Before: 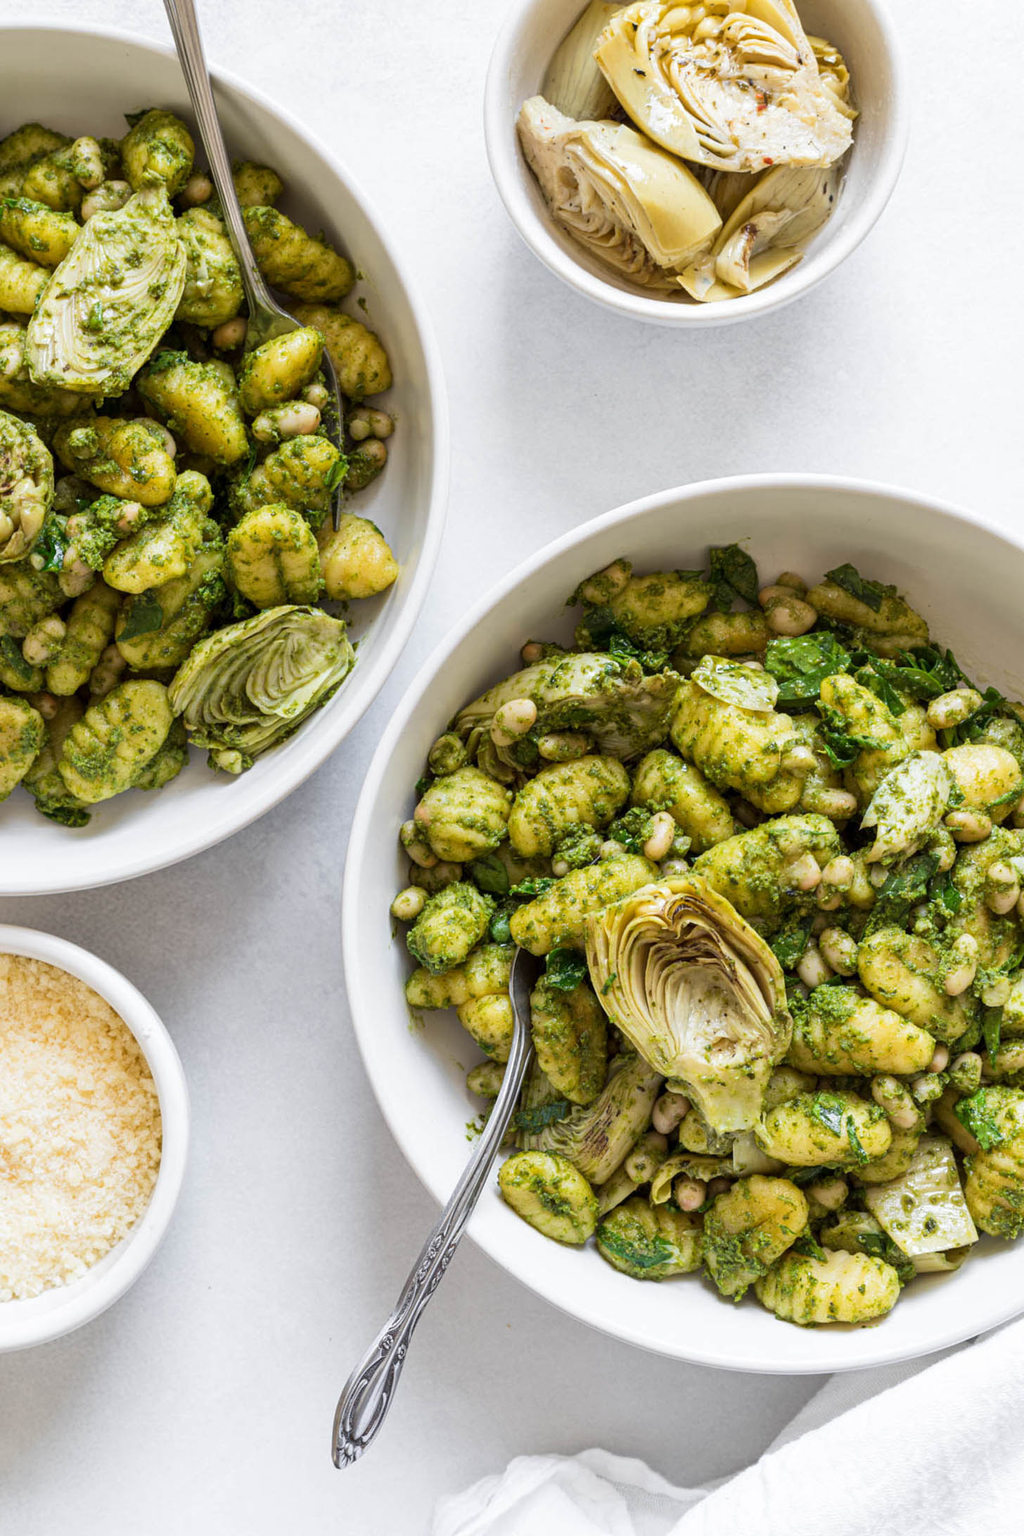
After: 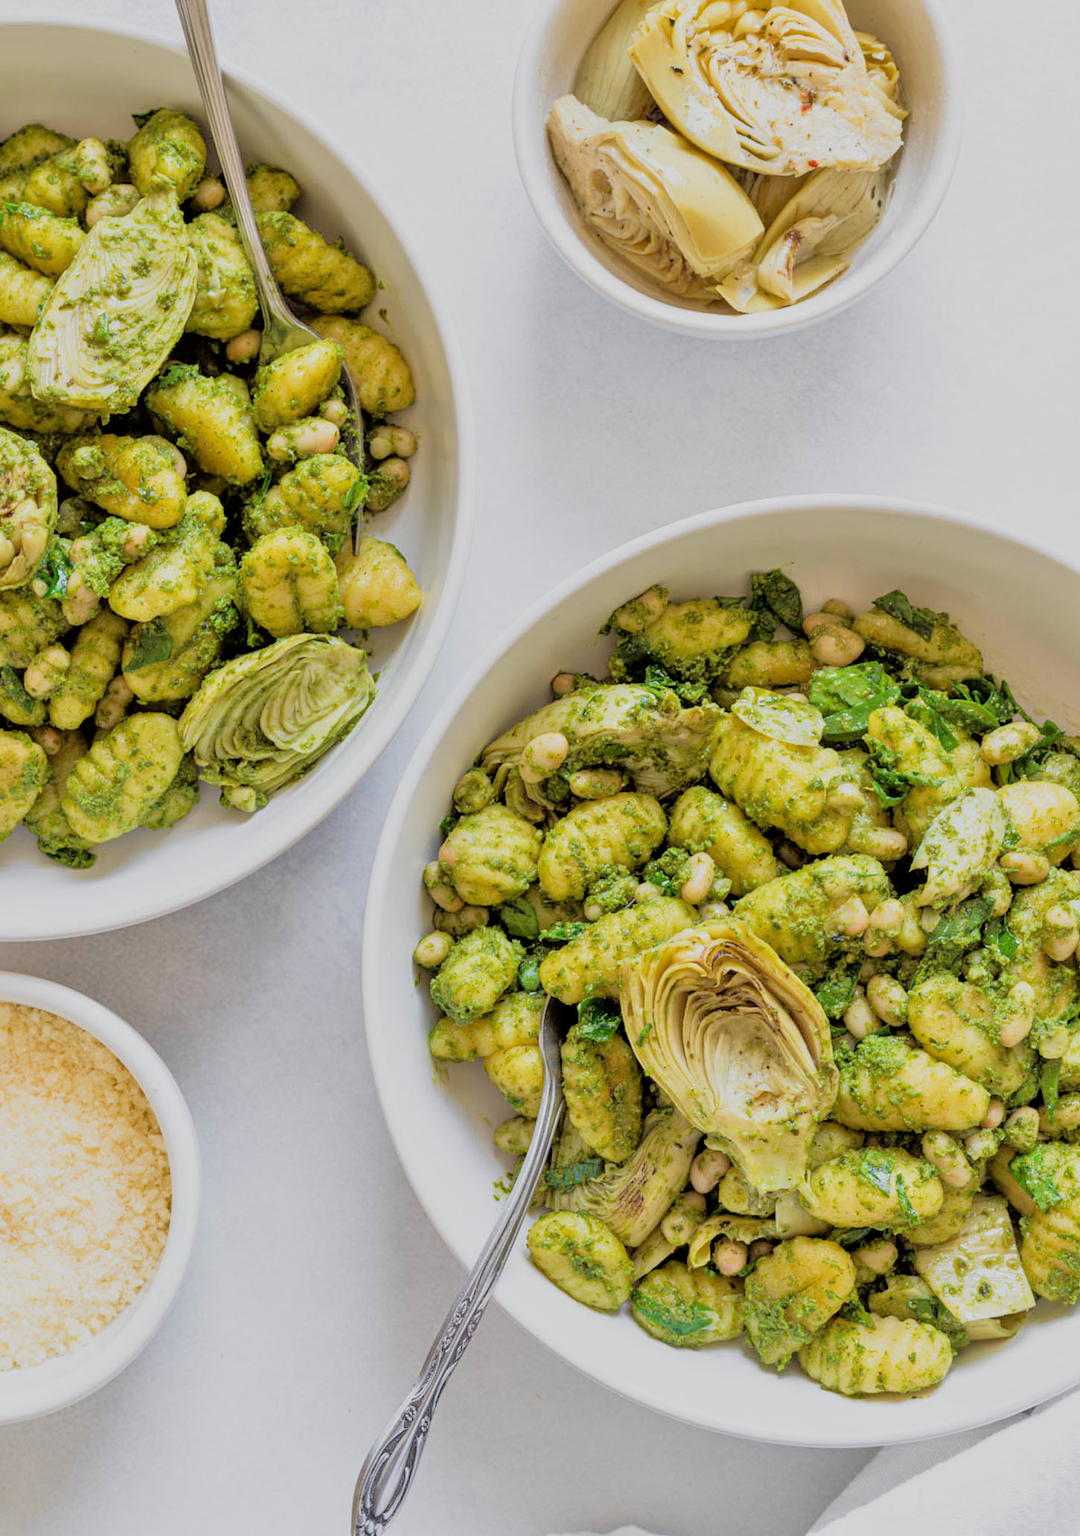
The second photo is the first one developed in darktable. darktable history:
tone equalizer: -7 EV 0.15 EV, -6 EV 0.6 EV, -5 EV 1.15 EV, -4 EV 1.33 EV, -3 EV 1.15 EV, -2 EV 0.6 EV, -1 EV 0.15 EV, mask exposure compensation -0.5 EV
crop: top 0.448%, right 0.264%, bottom 5.045%
filmic rgb: black relative exposure -7.65 EV, white relative exposure 4.56 EV, hardness 3.61
velvia: on, module defaults
